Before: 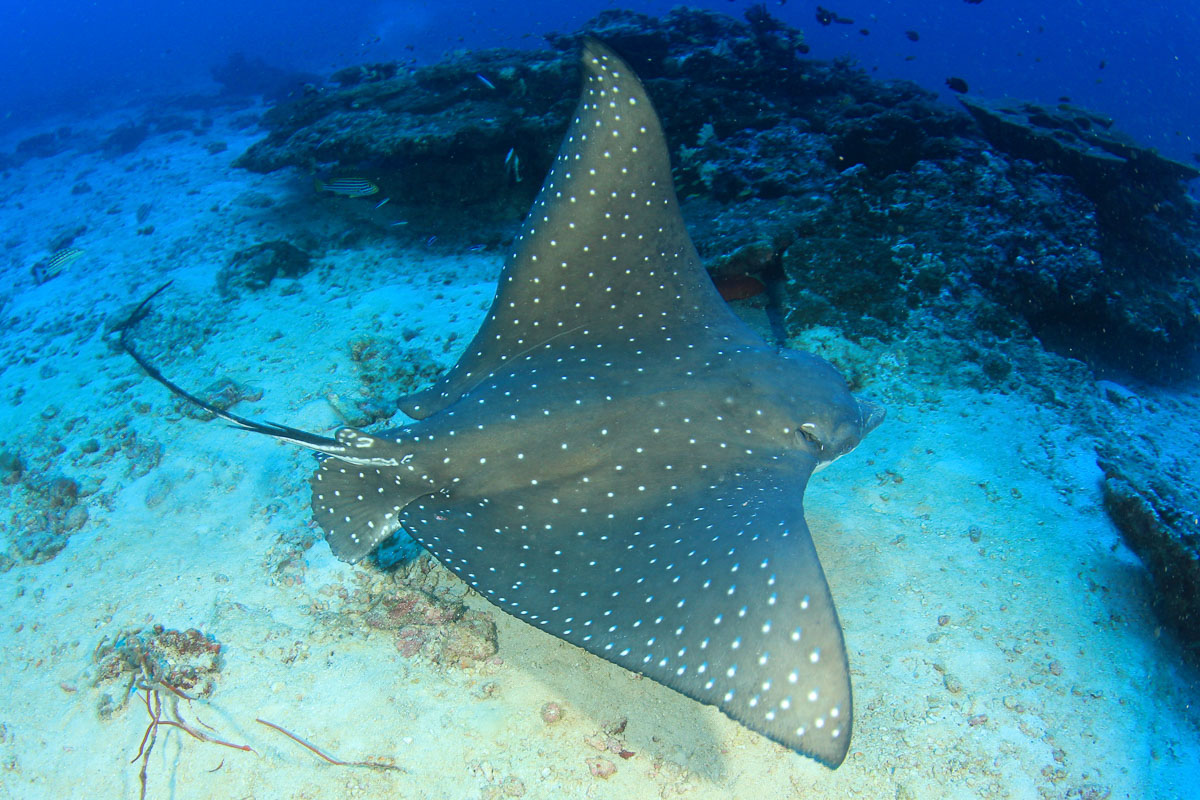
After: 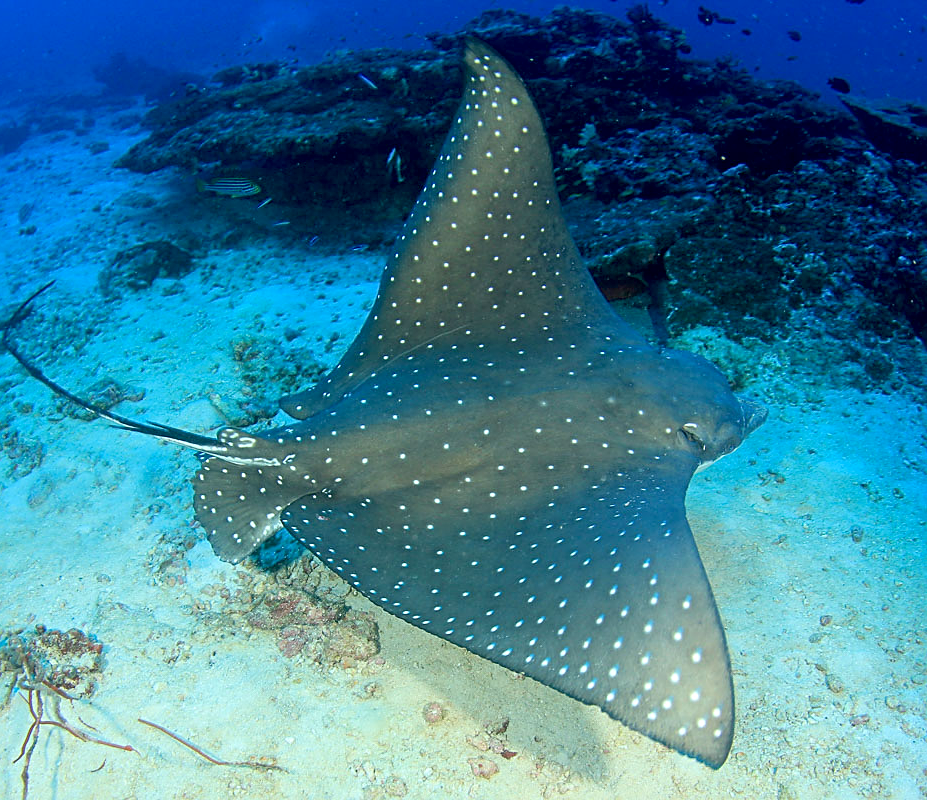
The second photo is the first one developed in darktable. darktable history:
sharpen: on, module defaults
crop: left 9.853%, right 12.897%
exposure: black level correction 0.01, exposure 0.007 EV, compensate highlight preservation false
